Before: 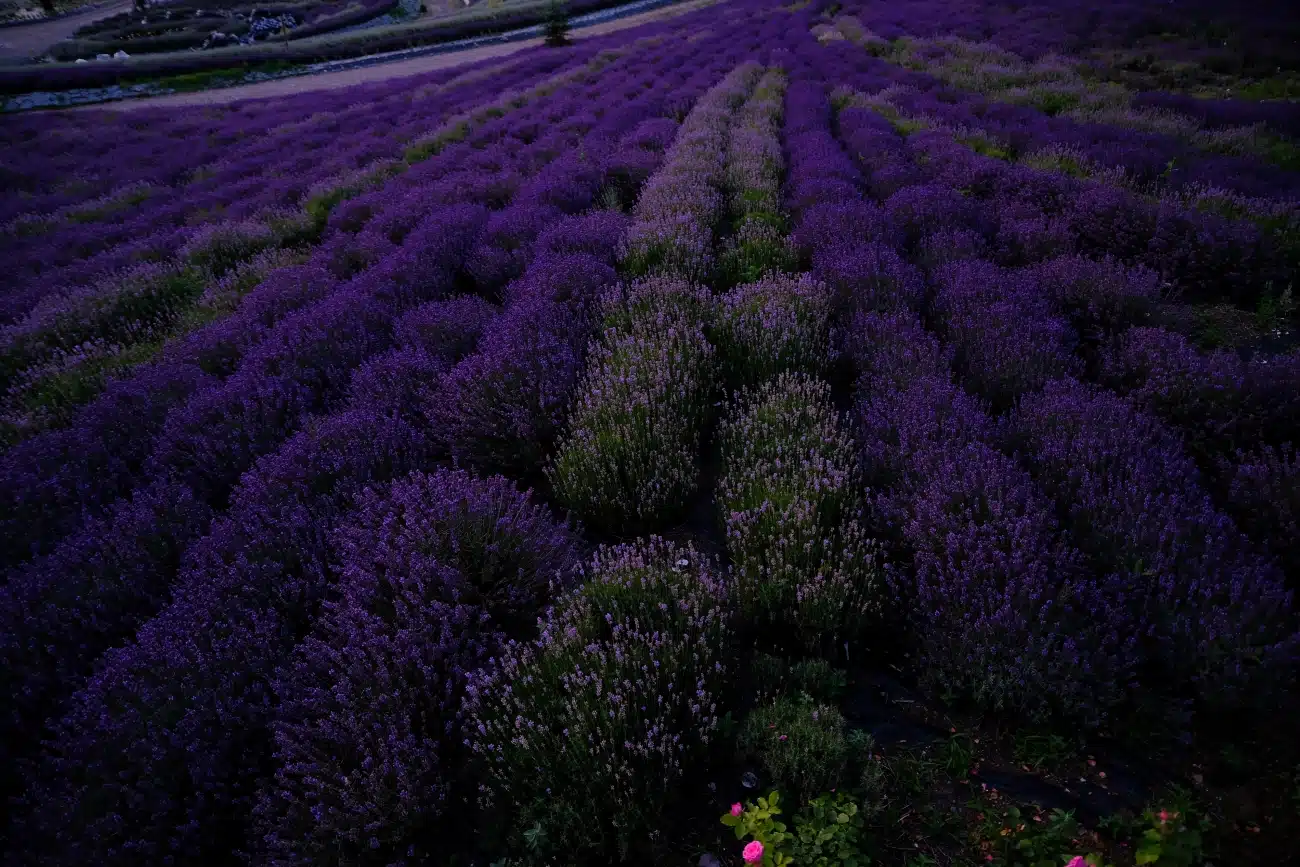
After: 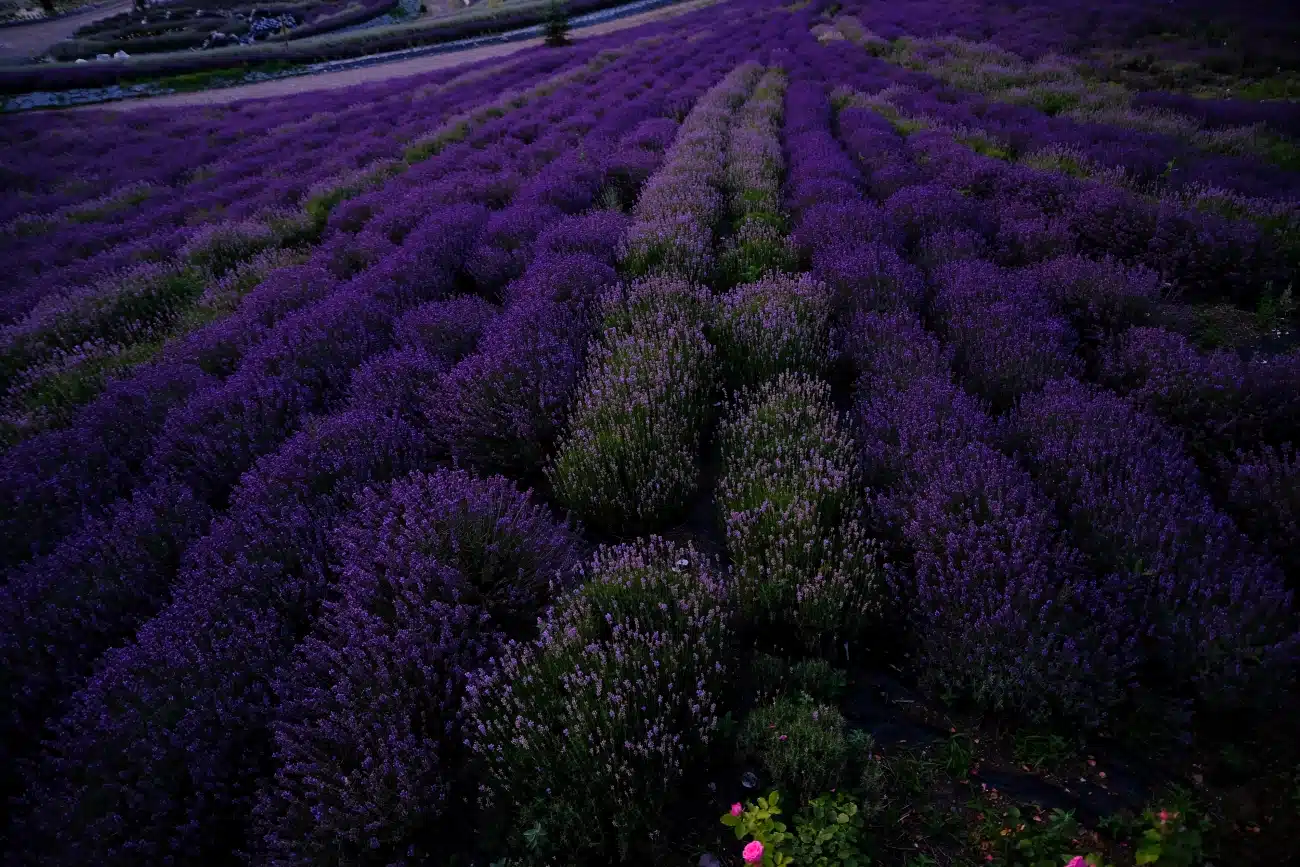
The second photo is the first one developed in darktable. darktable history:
exposure: exposure 0.203 EV, compensate highlight preservation false
